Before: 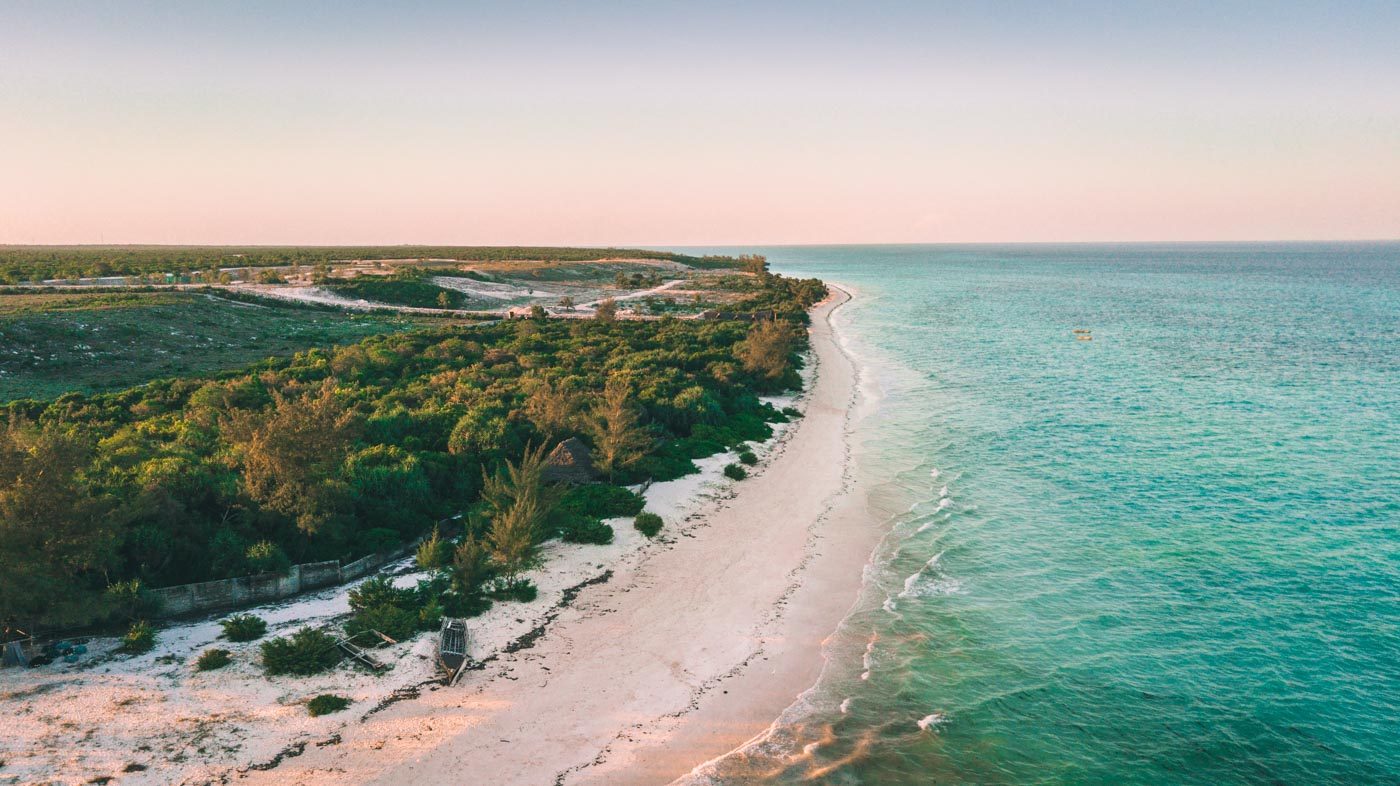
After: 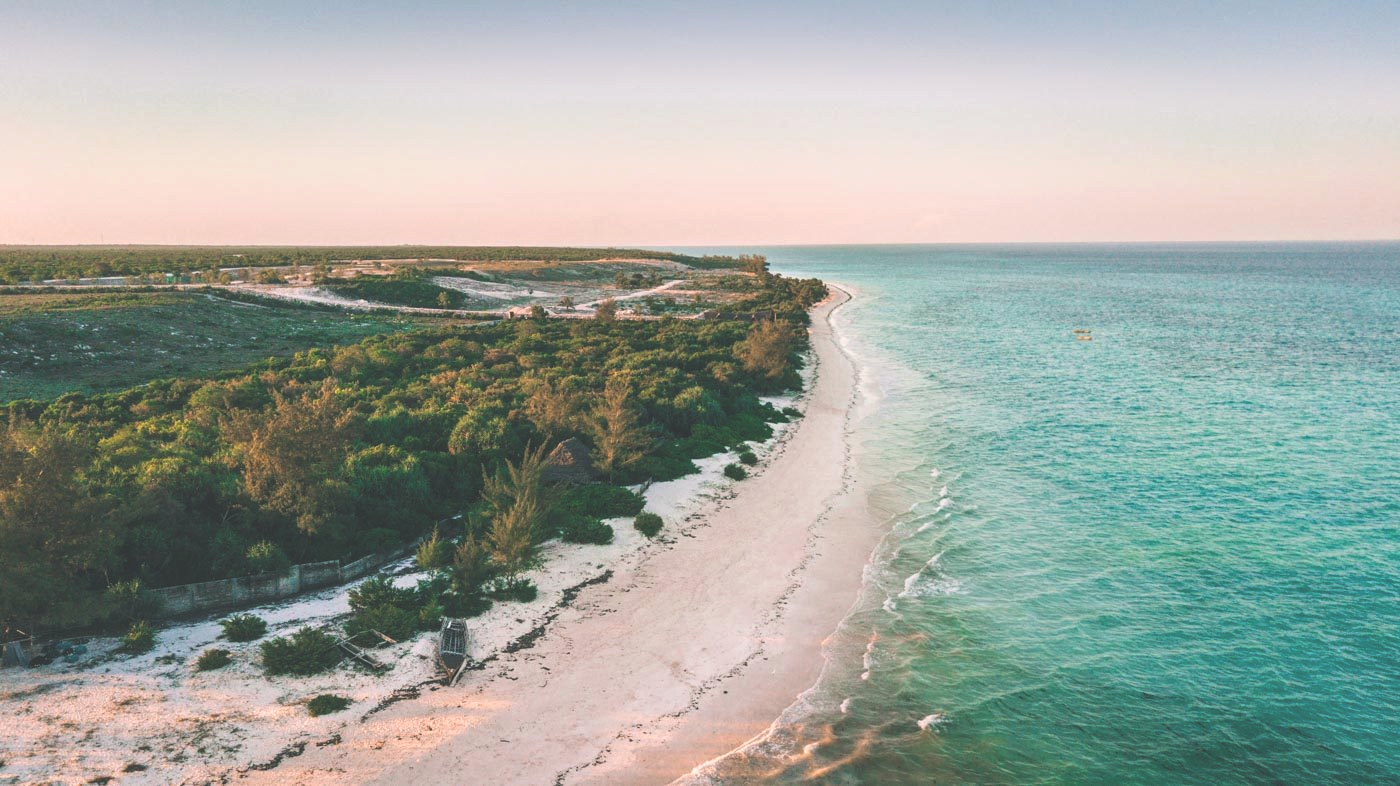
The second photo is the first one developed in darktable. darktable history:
exposure: black level correction -0.03, compensate highlight preservation false
tone equalizer: on, module defaults
local contrast: highlights 107%, shadows 99%, detail 119%, midtone range 0.2
